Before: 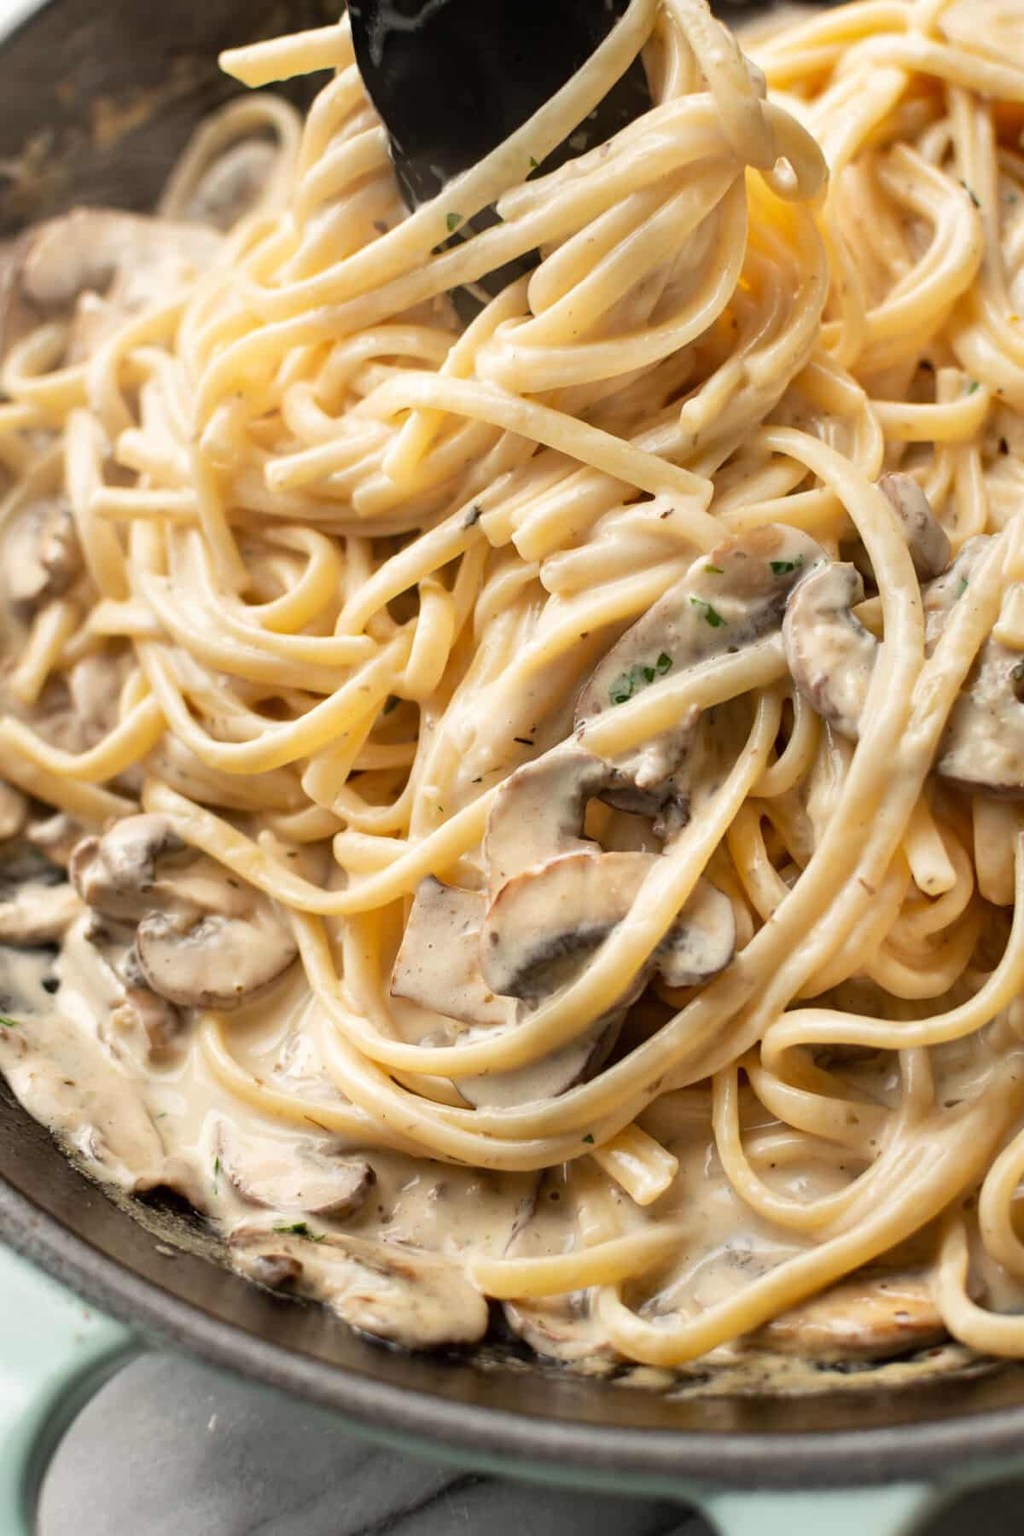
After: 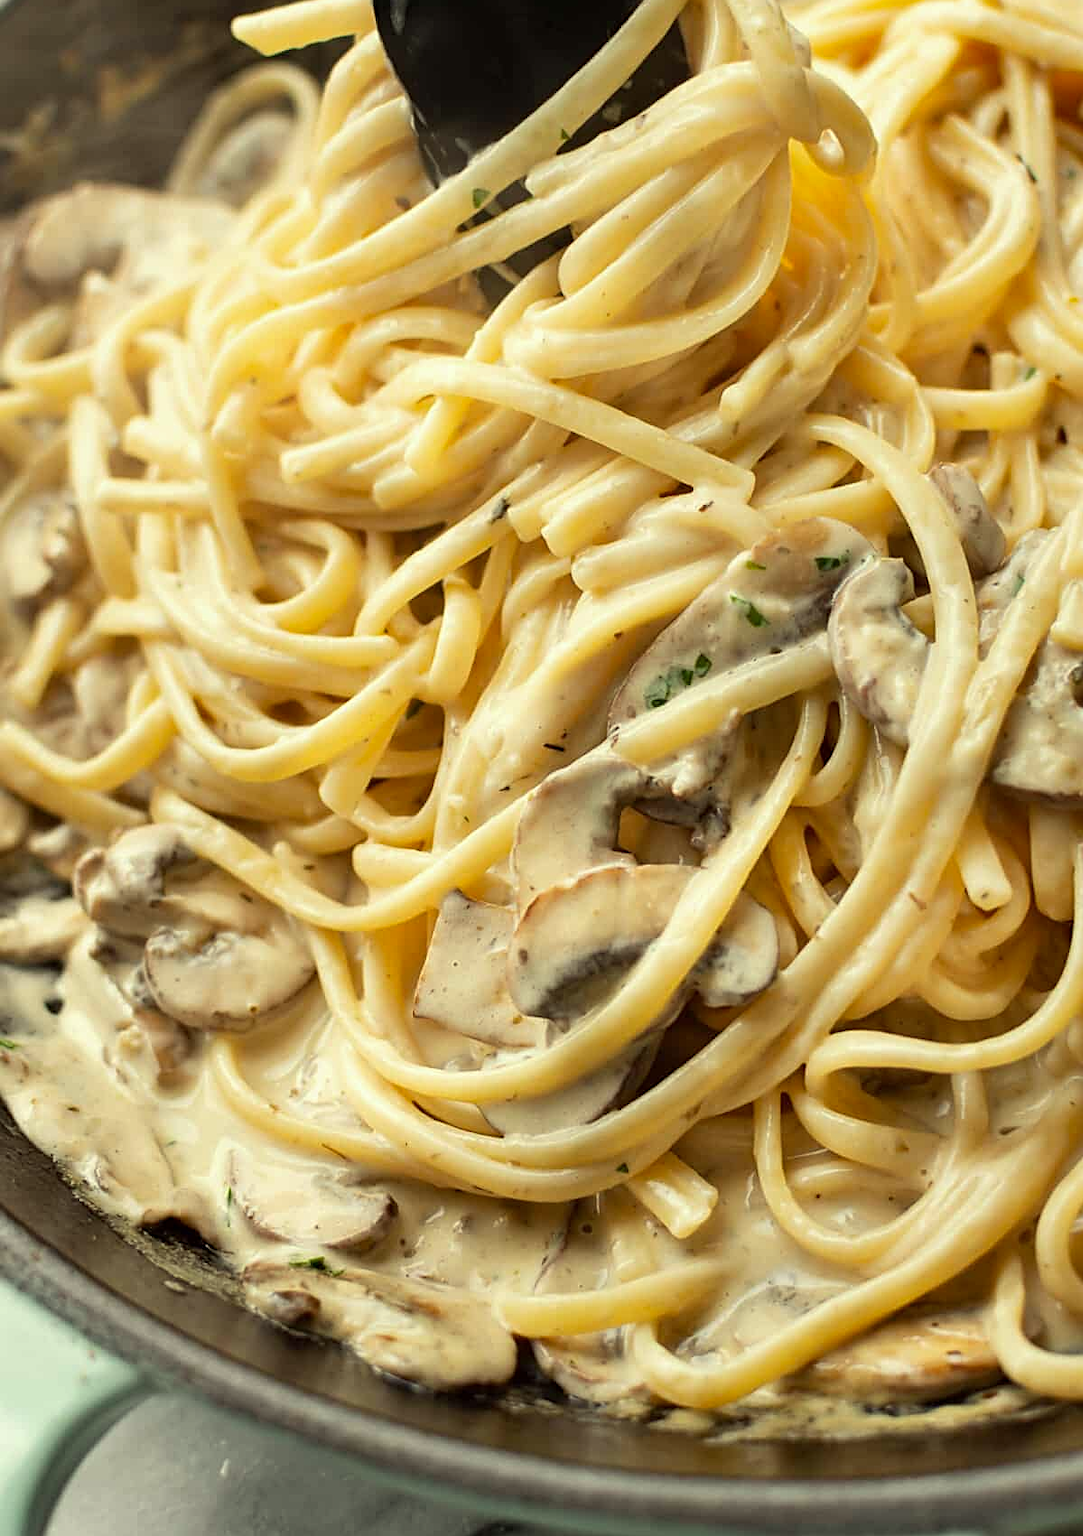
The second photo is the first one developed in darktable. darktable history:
color correction: highlights a* -5.78, highlights b* 11.38
crop and rotate: top 2.32%, bottom 3.14%
sharpen: on, module defaults
